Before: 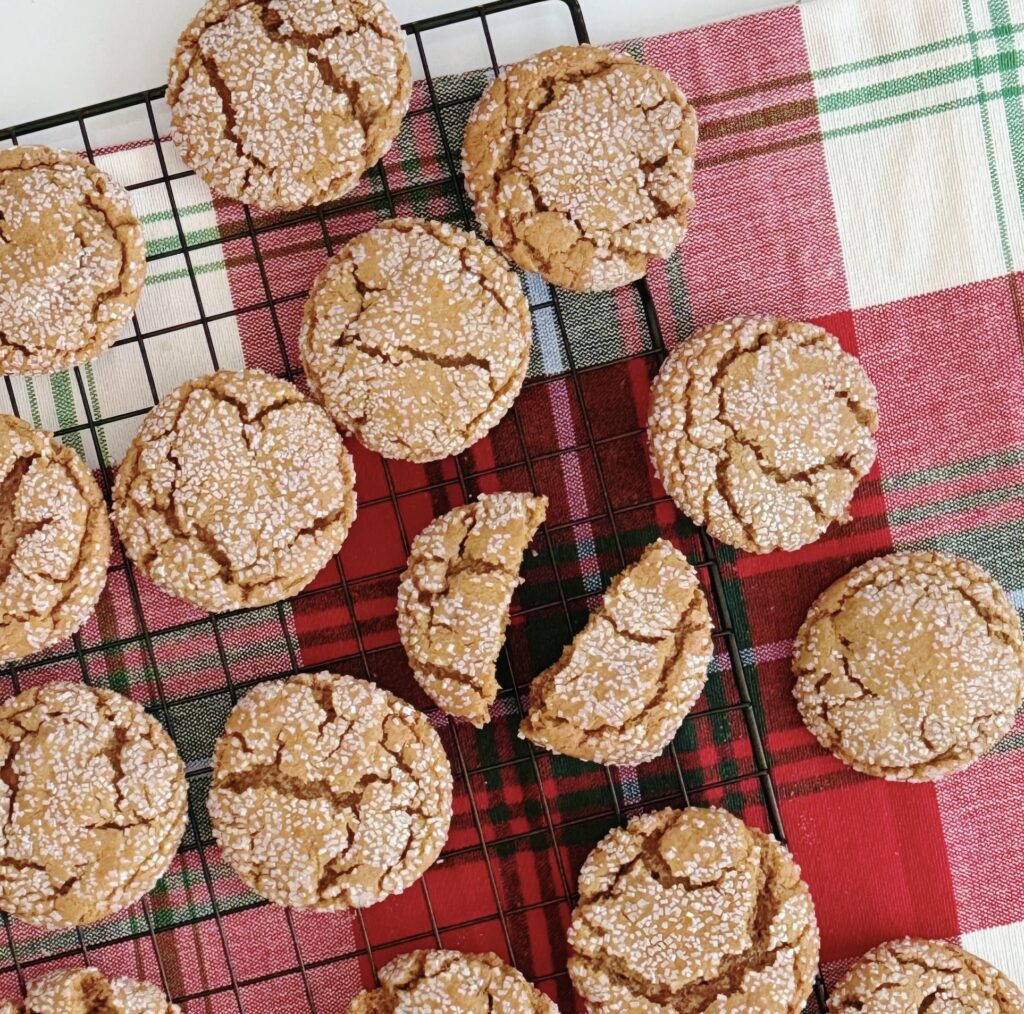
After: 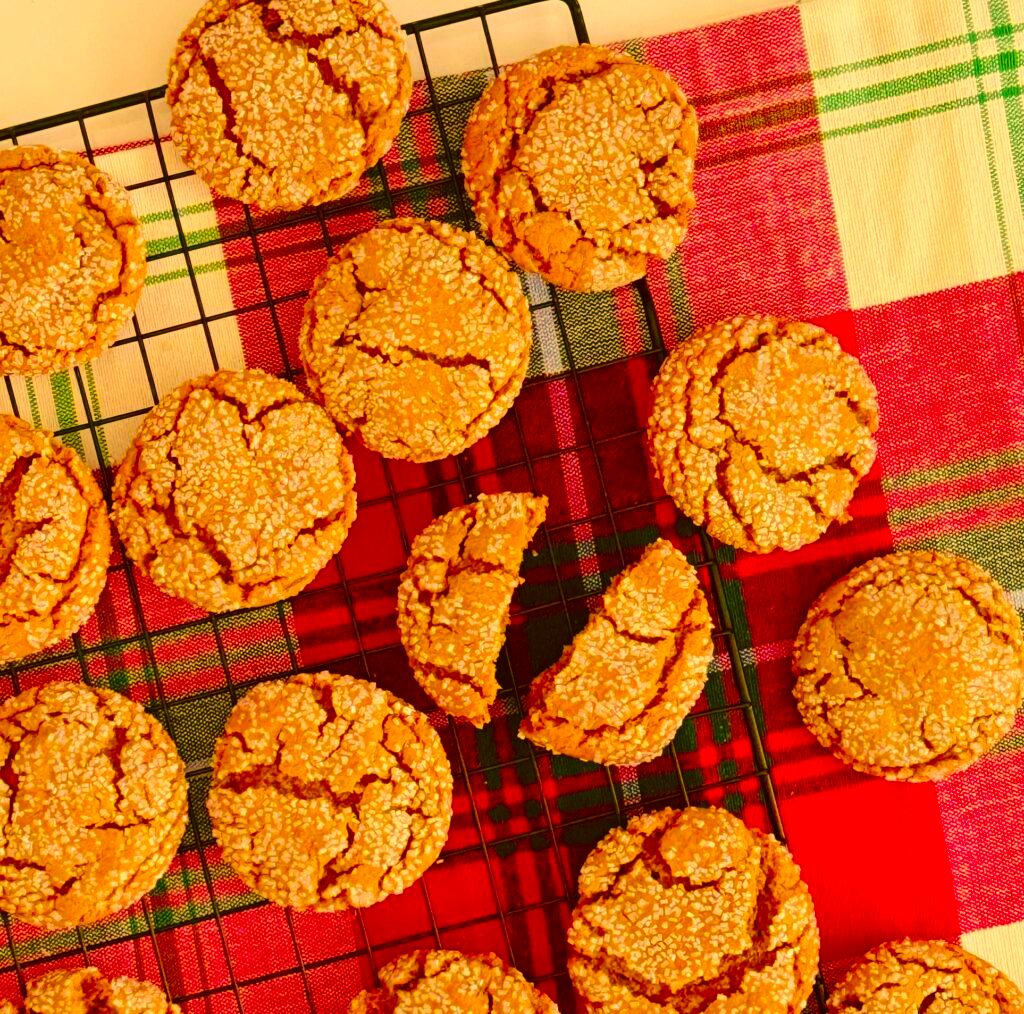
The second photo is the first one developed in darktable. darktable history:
velvia: strength 15%
color correction: highlights a* 10.44, highlights b* 30.04, shadows a* 2.73, shadows b* 17.51, saturation 1.72
